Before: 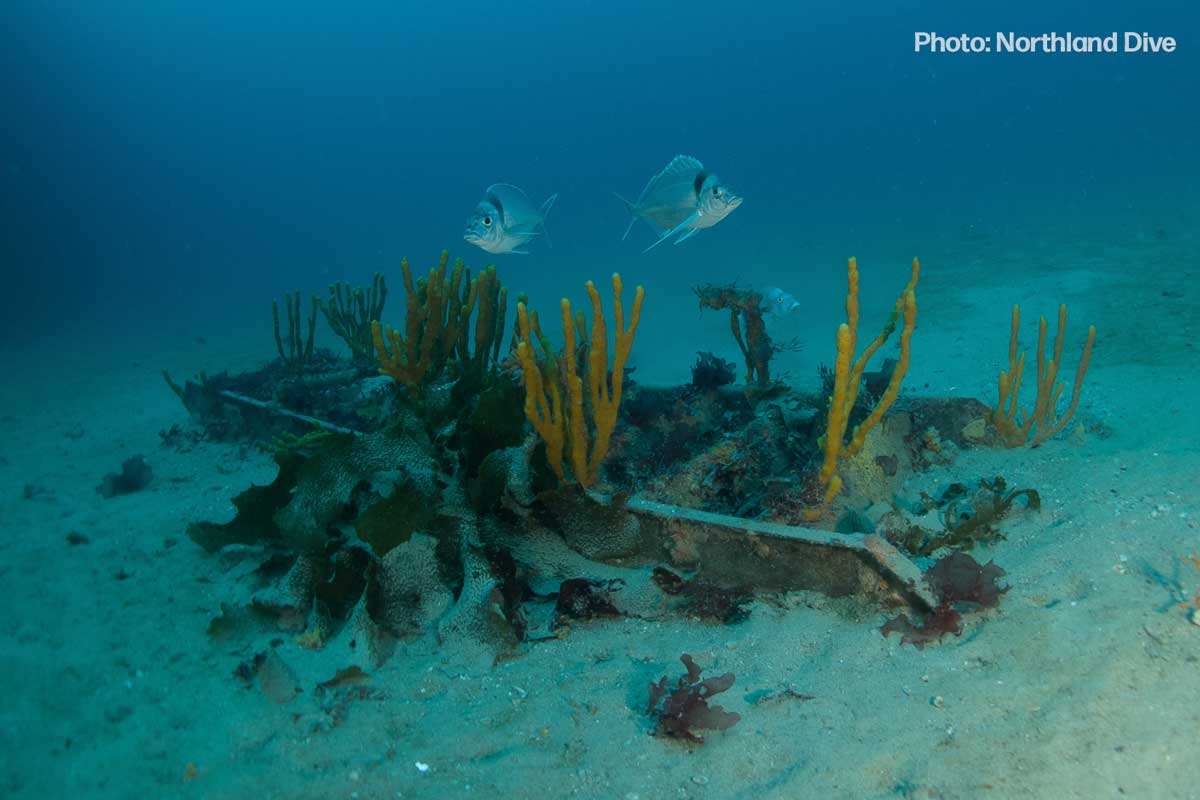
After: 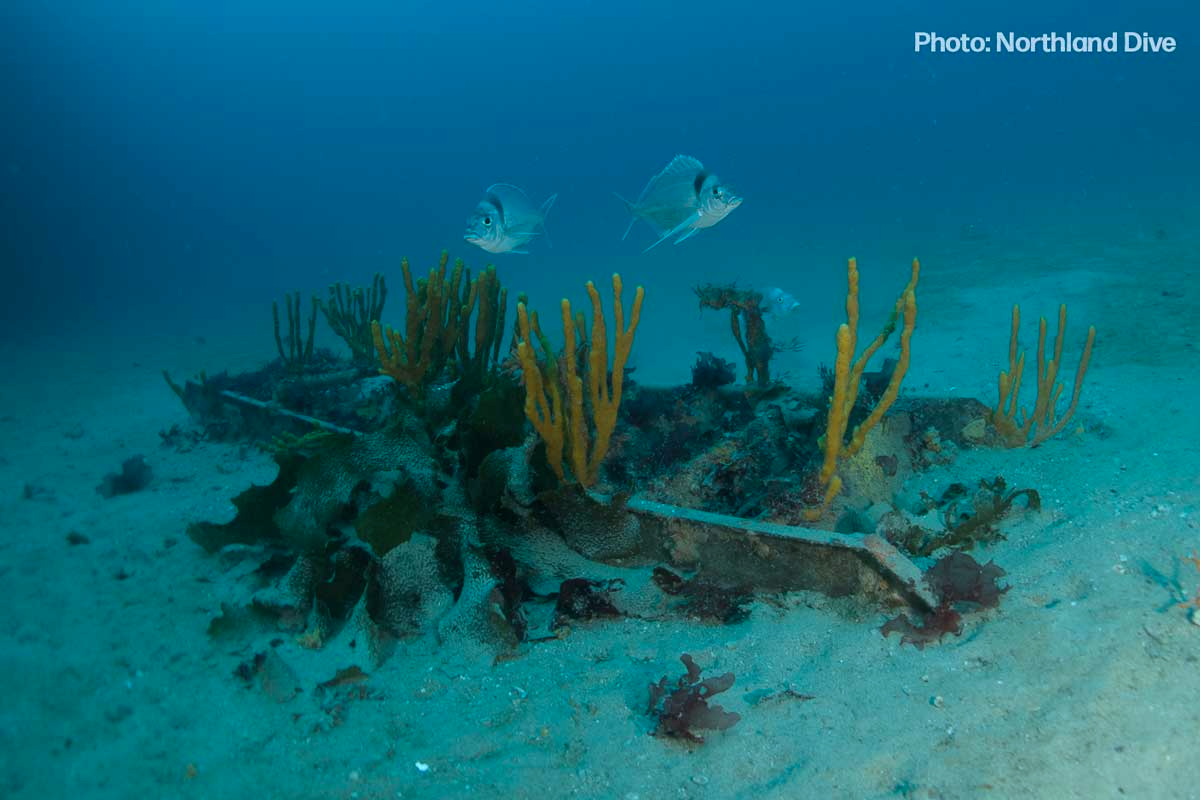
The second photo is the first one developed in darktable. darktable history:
color correction: highlights a* -4.18, highlights b* -10.81
